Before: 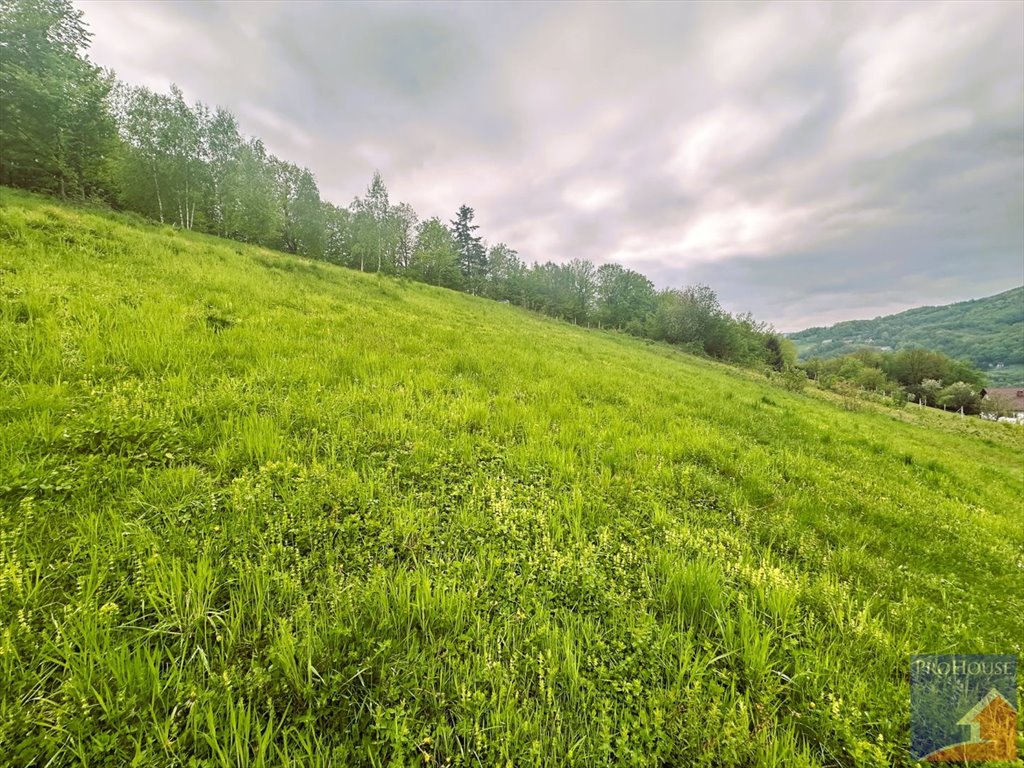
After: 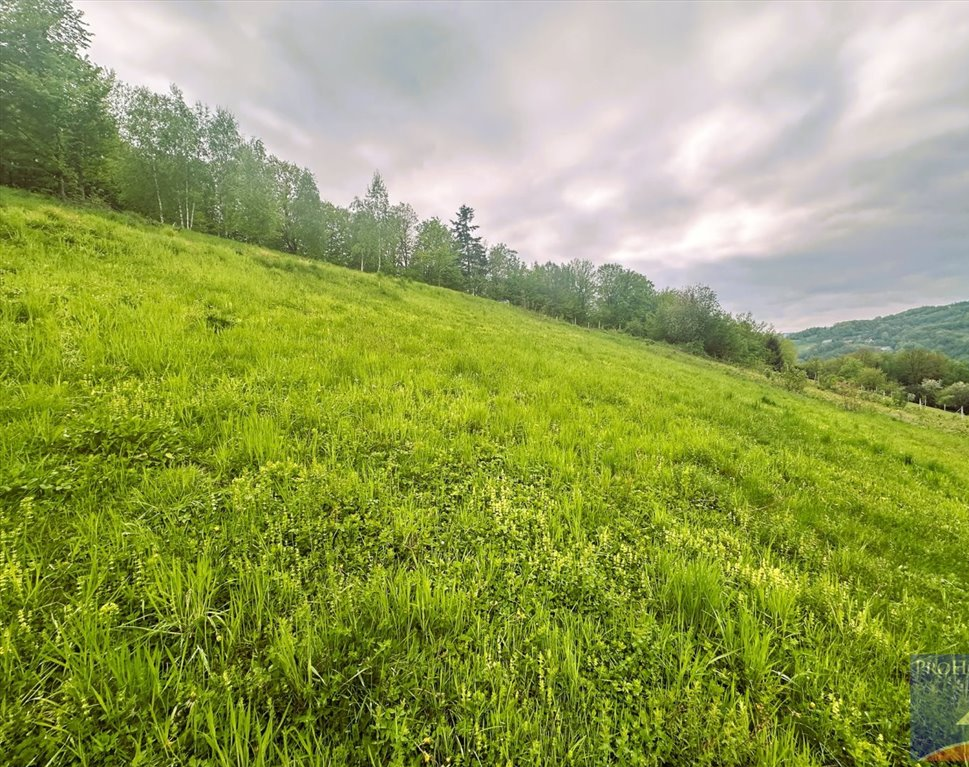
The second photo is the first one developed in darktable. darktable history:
crop and rotate: right 5.367%
